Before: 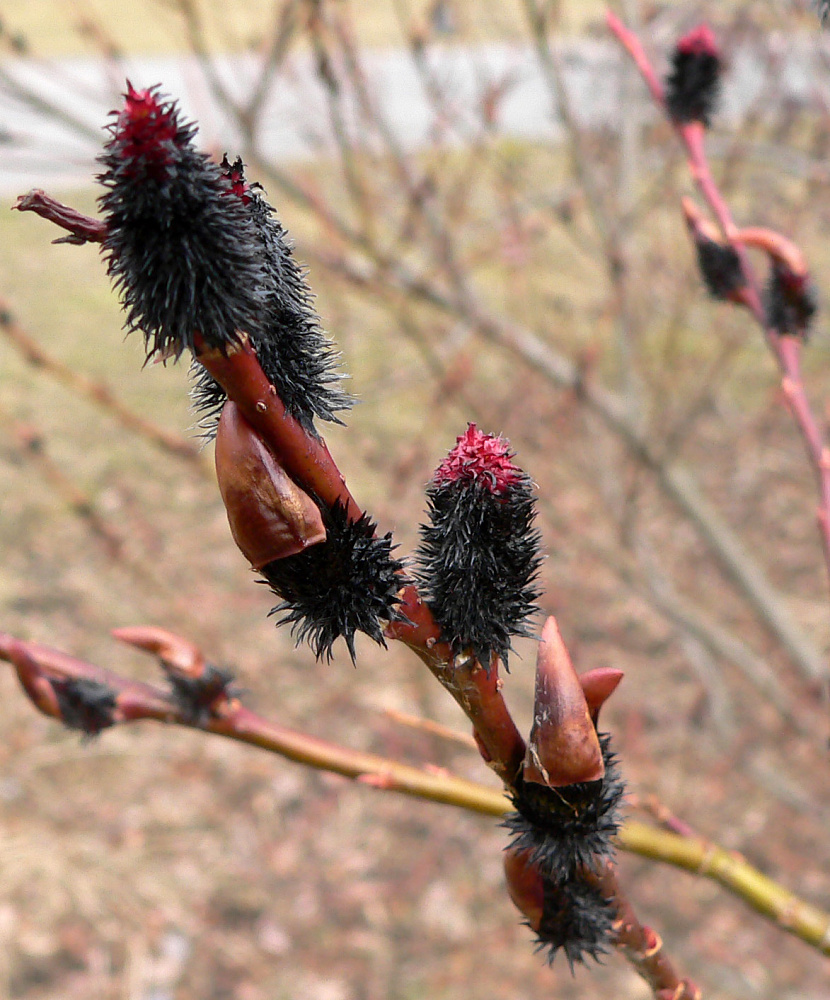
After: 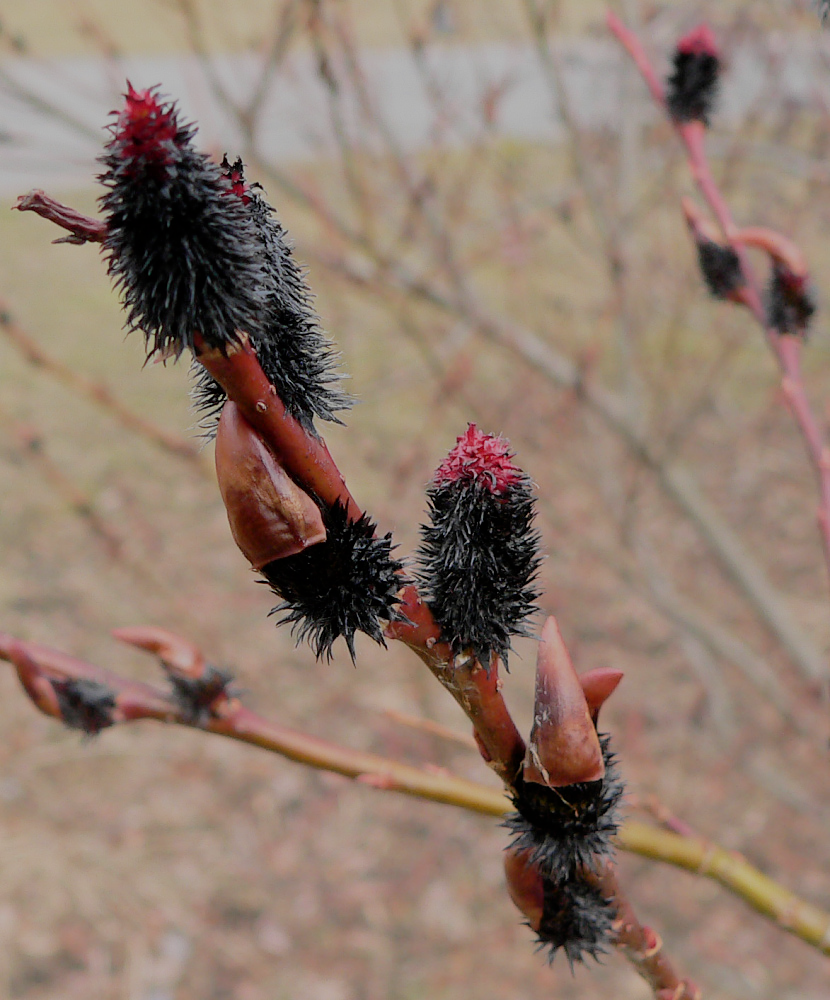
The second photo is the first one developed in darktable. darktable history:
filmic rgb: black relative exposure -8.02 EV, white relative exposure 8.01 EV, hardness 2.47, latitude 9.22%, contrast 0.732, highlights saturation mix 9.25%, shadows ↔ highlights balance 1.79%
